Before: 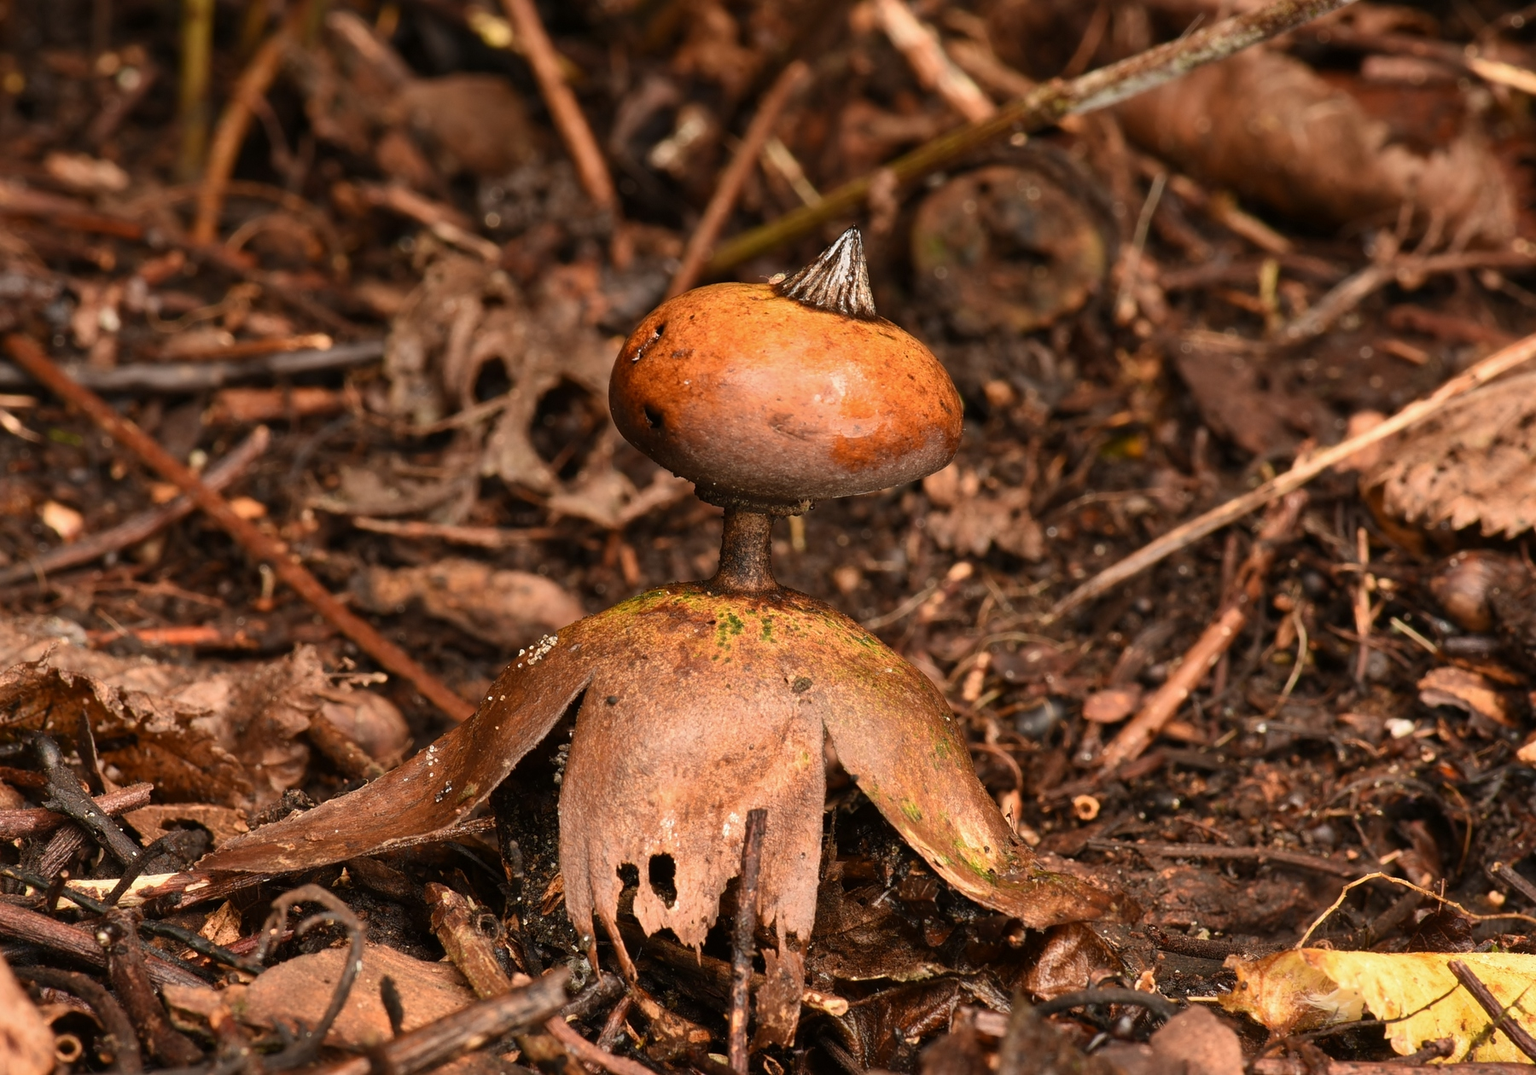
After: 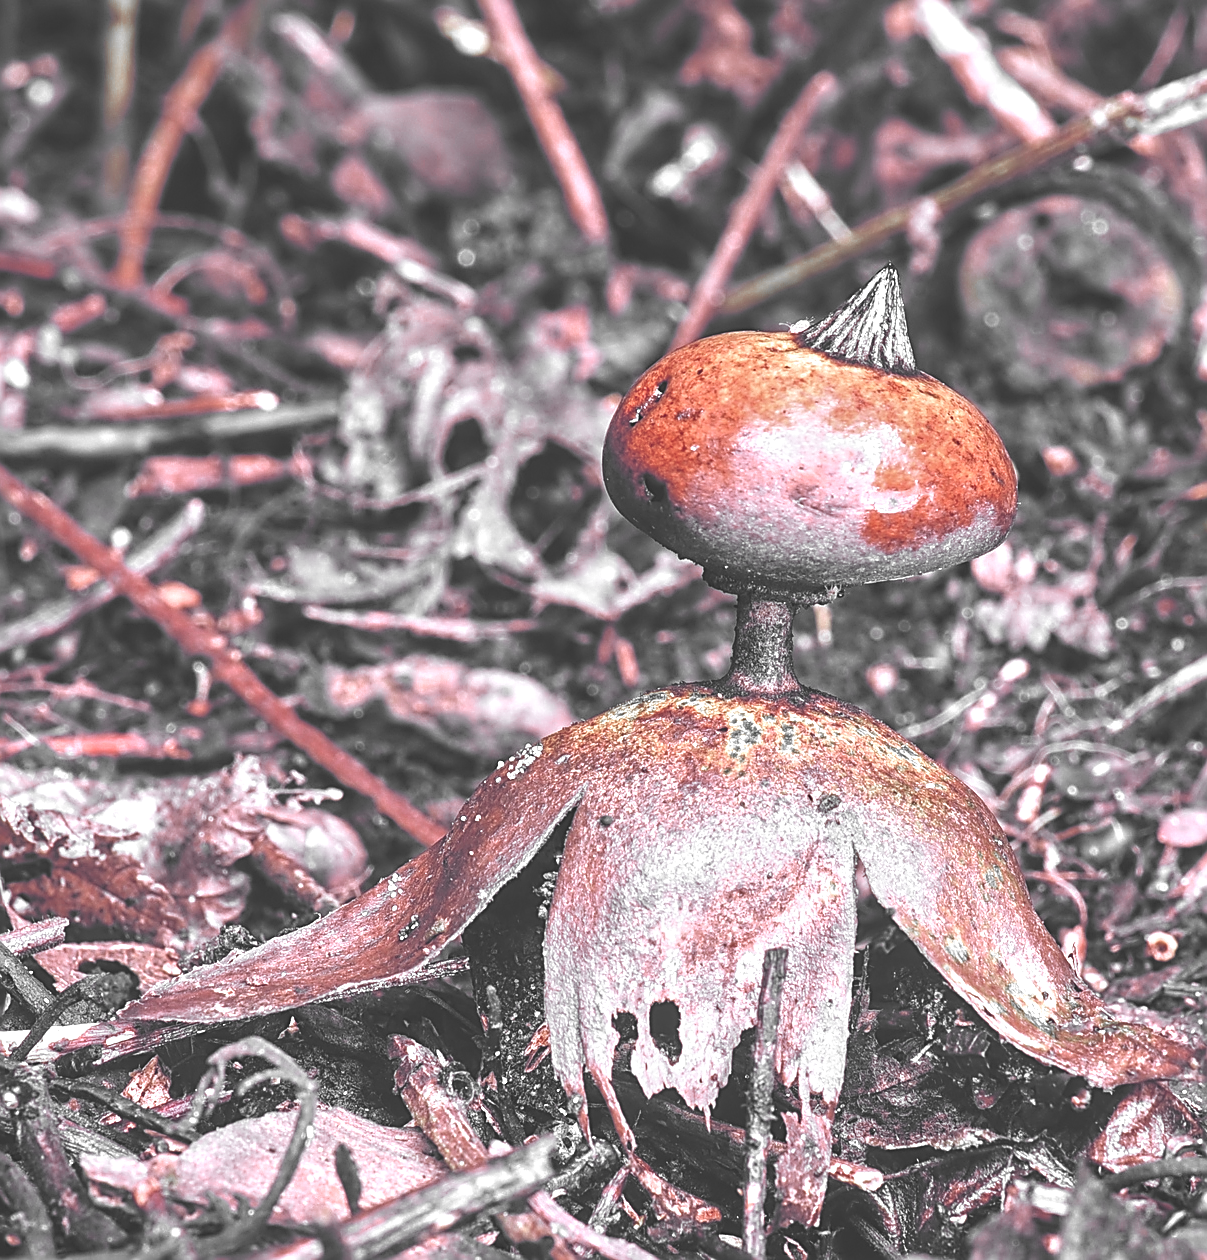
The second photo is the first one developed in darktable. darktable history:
exposure: black level correction -0.015, exposure -0.502 EV, compensate highlight preservation false
color calibration: illuminant as shot in camera, x 0.44, y 0.415, temperature 2923.67 K
tone equalizer: -8 EV 1.97 EV, -7 EV 1.99 EV, -6 EV 1.99 EV, -5 EV 1.98 EV, -4 EV 1.98 EV, -3 EV 1.47 EV, -2 EV 0.984 EV, -1 EV 0.512 EV, smoothing diameter 2.07%, edges refinement/feathering 15.52, mask exposure compensation -1.57 EV, filter diffusion 5
sharpen: amount 0.9
crop and rotate: left 6.169%, right 26.771%
color zones: curves: ch0 [(0, 0.497) (0.096, 0.361) (0.221, 0.538) (0.429, 0.5) (0.571, 0.5) (0.714, 0.5) (0.857, 0.5) (1, 0.497)]; ch1 [(0, 0.5) (0.143, 0.5) (0.257, -0.002) (0.429, 0.04) (0.571, -0.001) (0.714, -0.015) (0.857, 0.024) (1, 0.5)]
local contrast: on, module defaults
